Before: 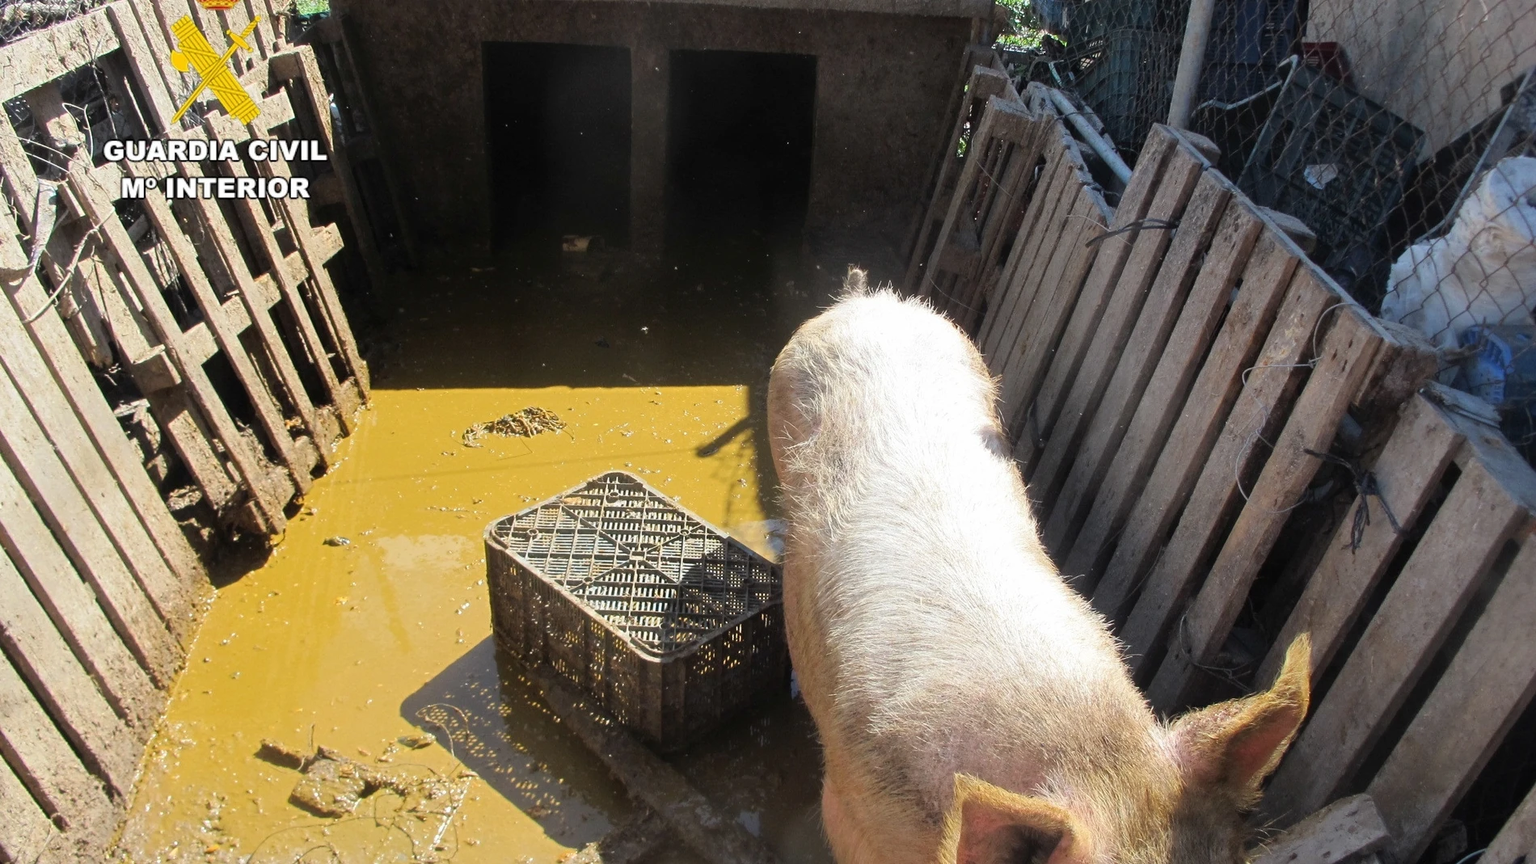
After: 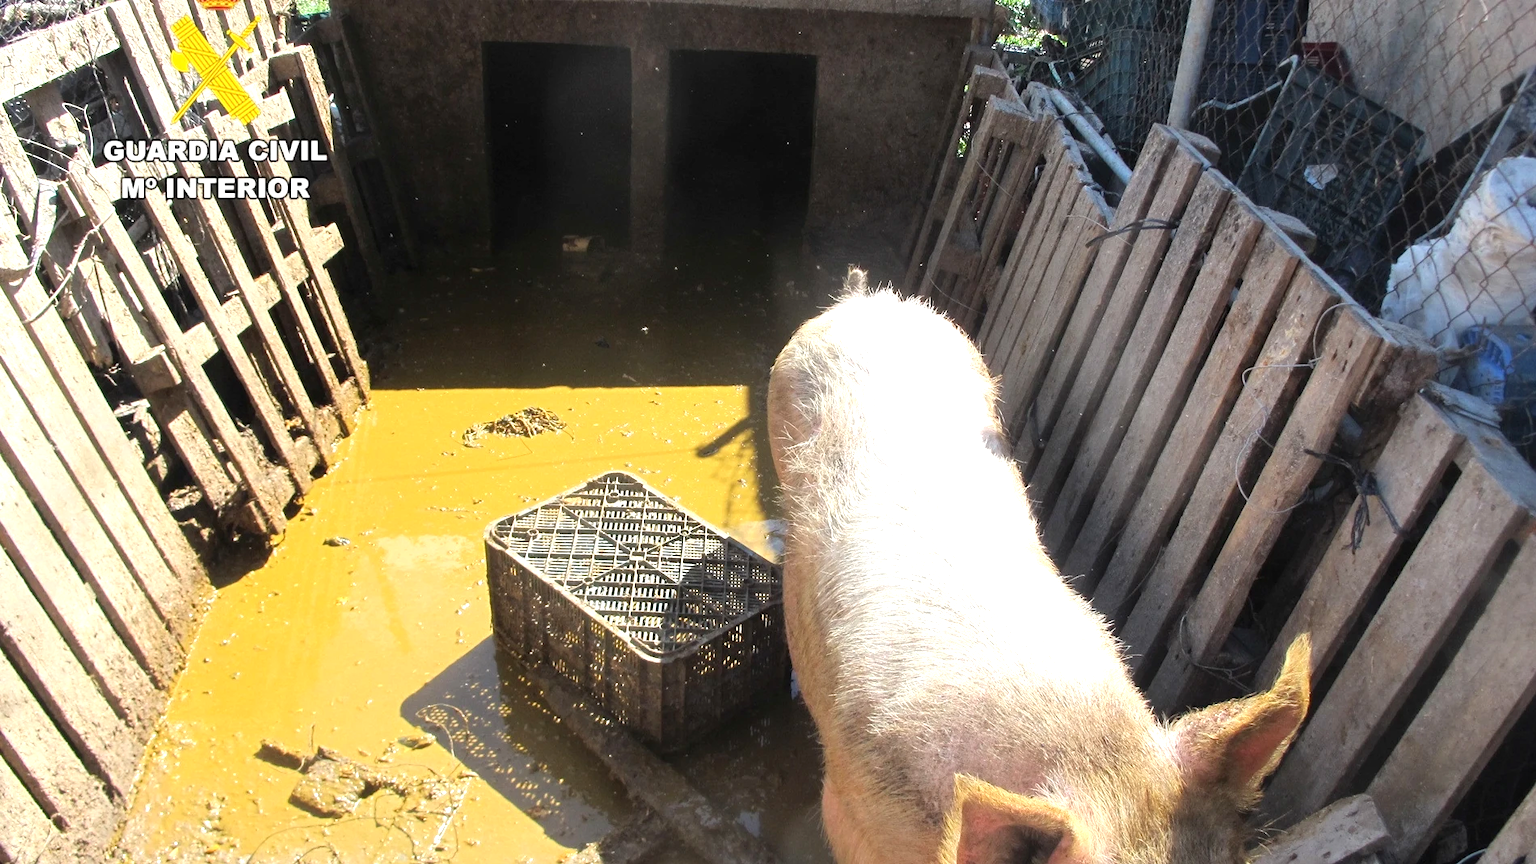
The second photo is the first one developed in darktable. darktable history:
exposure: exposure 0.653 EV, compensate highlight preservation false
